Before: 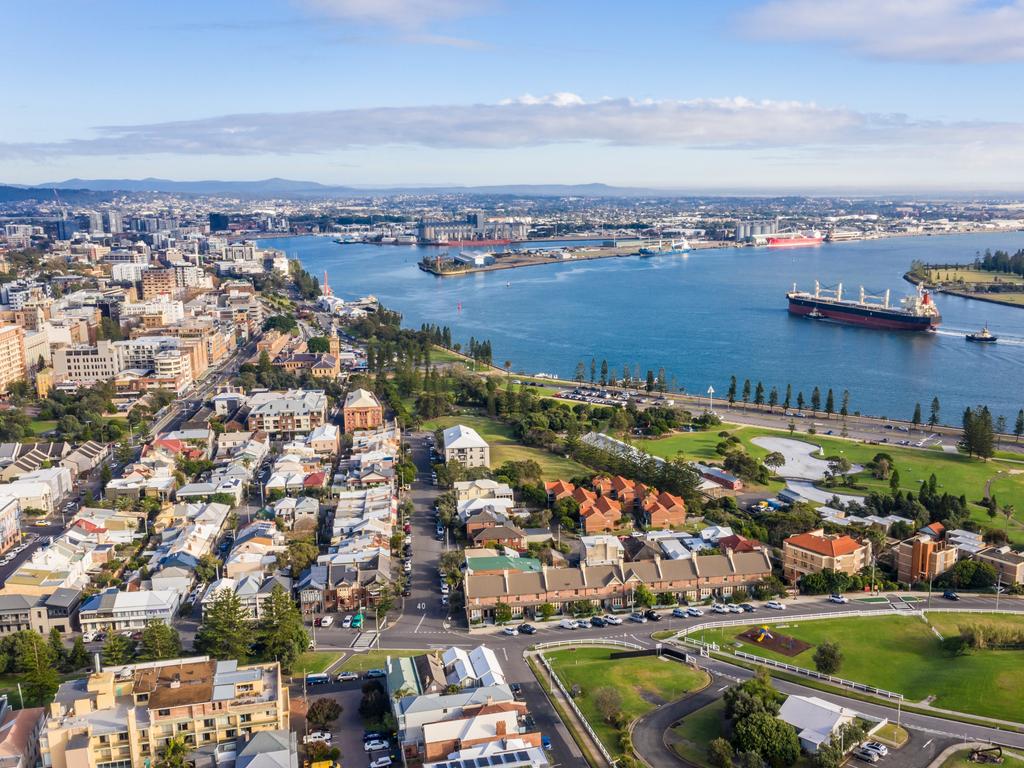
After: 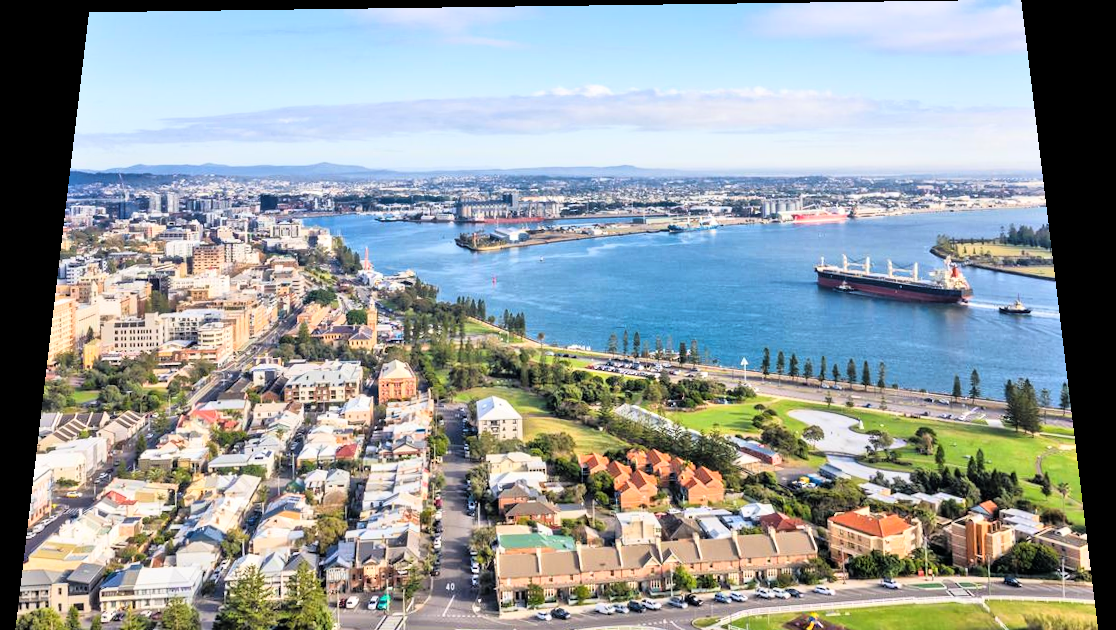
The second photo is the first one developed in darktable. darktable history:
tone curve: curves: ch0 [(0, 0) (0.137, 0.063) (0.255, 0.176) (0.502, 0.502) (0.749, 0.839) (1, 1)], color space Lab, linked channels, preserve colors none
tone equalizer: -7 EV 0.15 EV, -6 EV 0.6 EV, -5 EV 1.15 EV, -4 EV 1.33 EV, -3 EV 1.15 EV, -2 EV 0.6 EV, -1 EV 0.15 EV, mask exposure compensation -0.5 EV
rotate and perspective: rotation 0.128°, lens shift (vertical) -0.181, lens shift (horizontal) -0.044, shear 0.001, automatic cropping off
crop: bottom 19.644%
